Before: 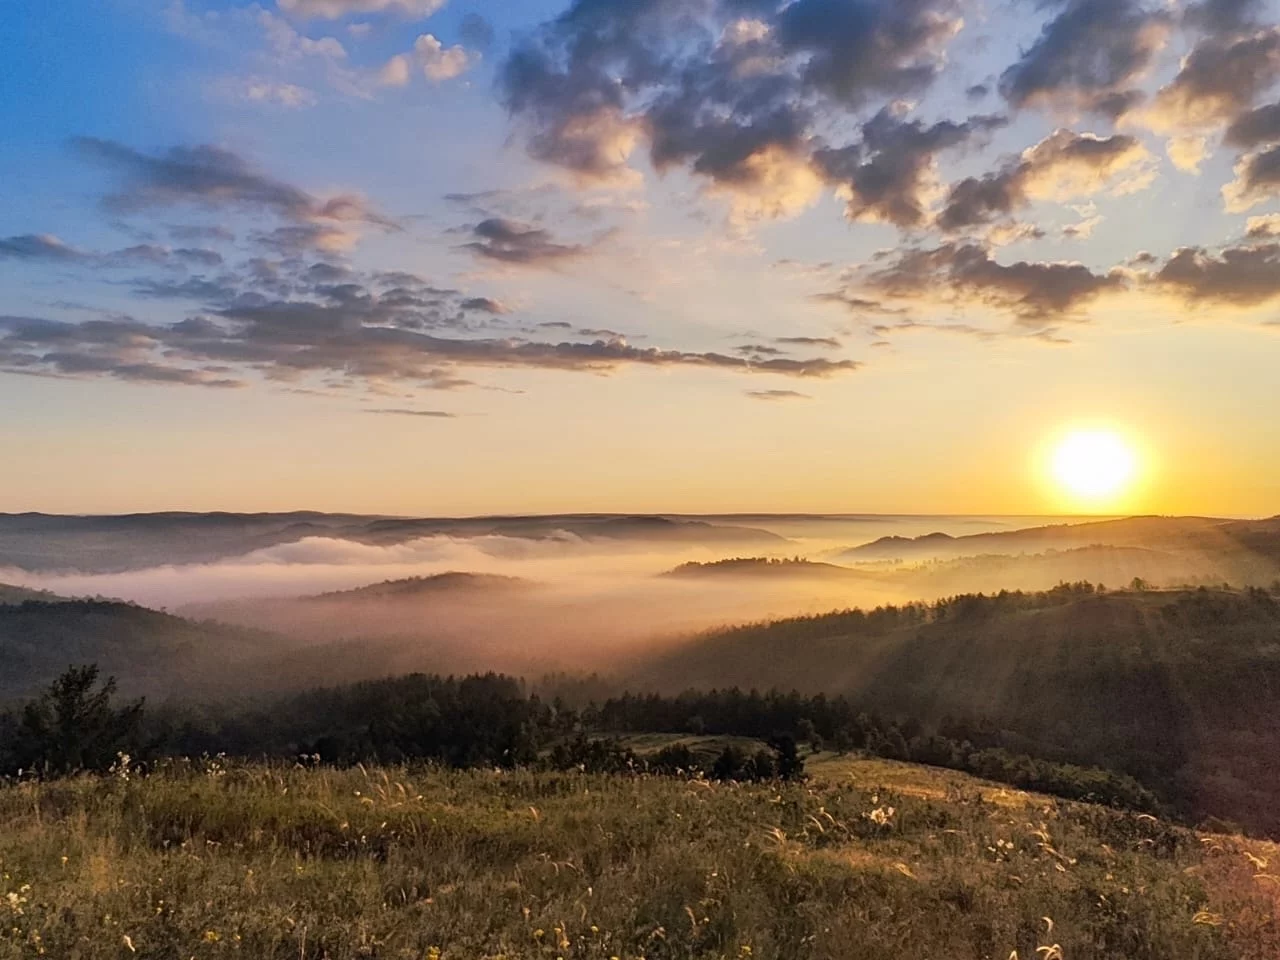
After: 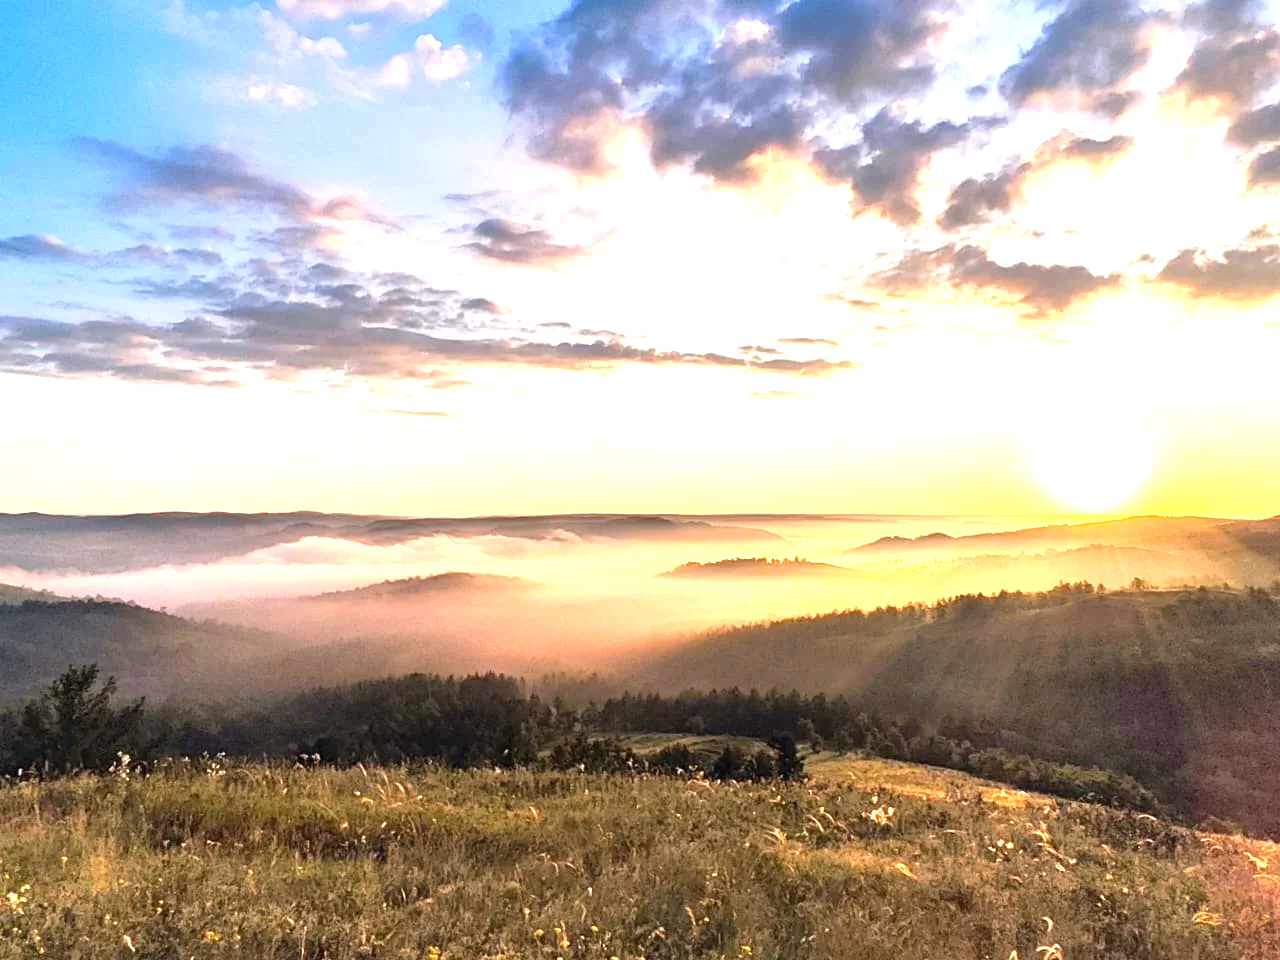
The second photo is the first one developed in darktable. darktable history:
exposure: black level correction 0, exposure 1.45 EV, compensate exposure bias true, compensate highlight preservation false
rotate and perspective: crop left 0, crop top 0
